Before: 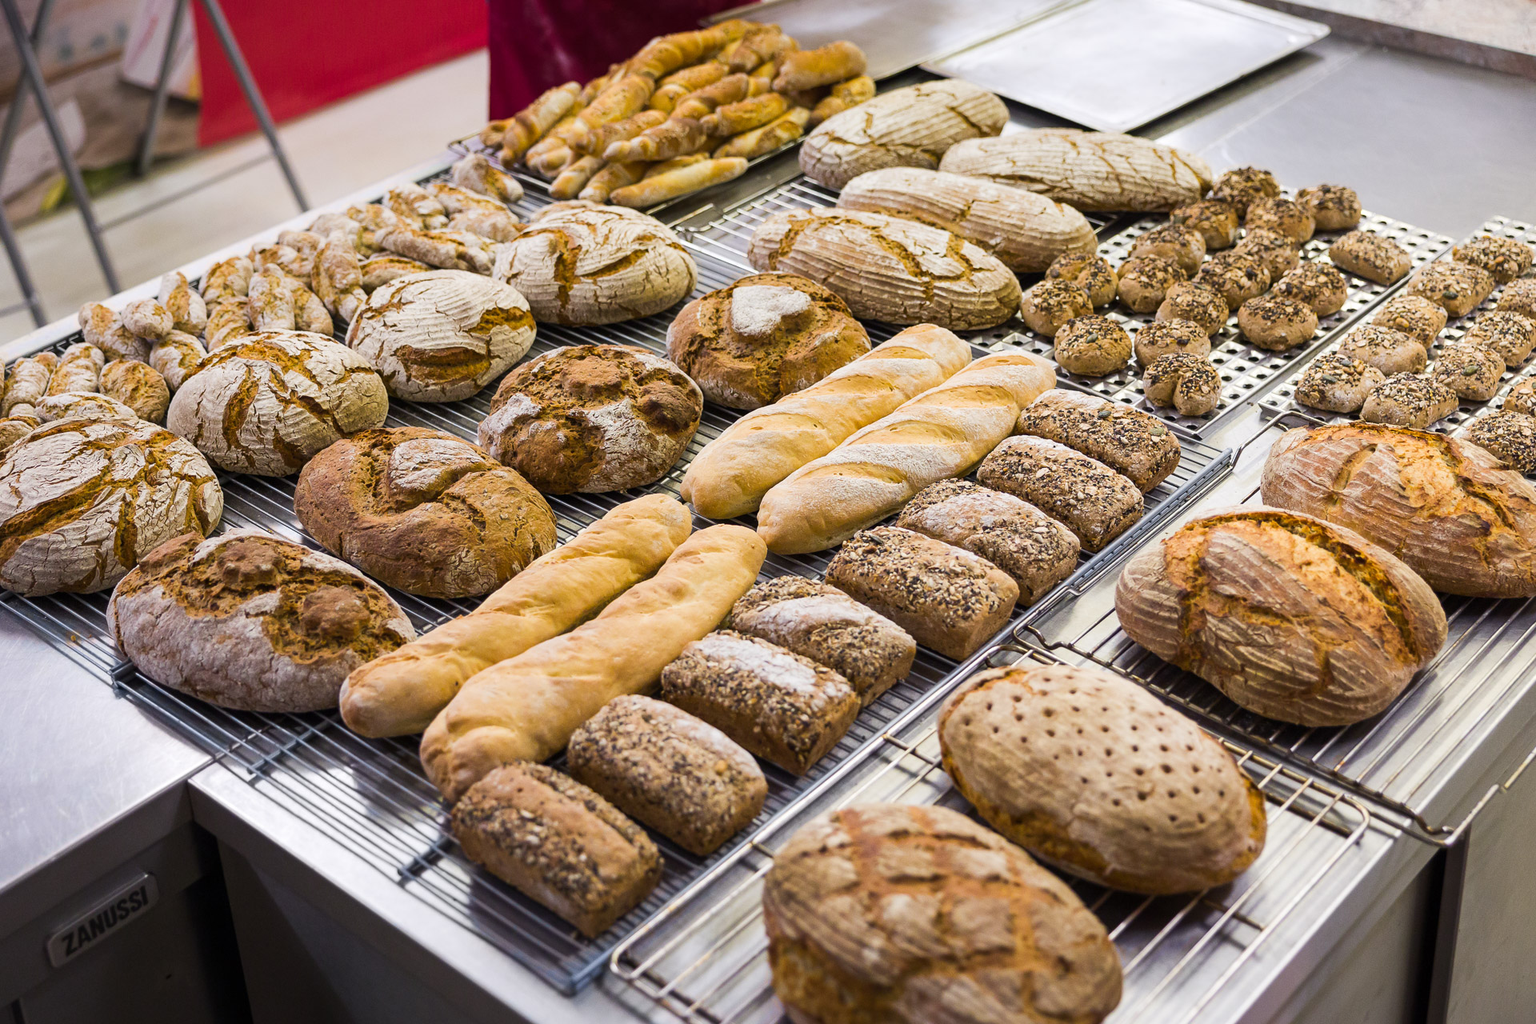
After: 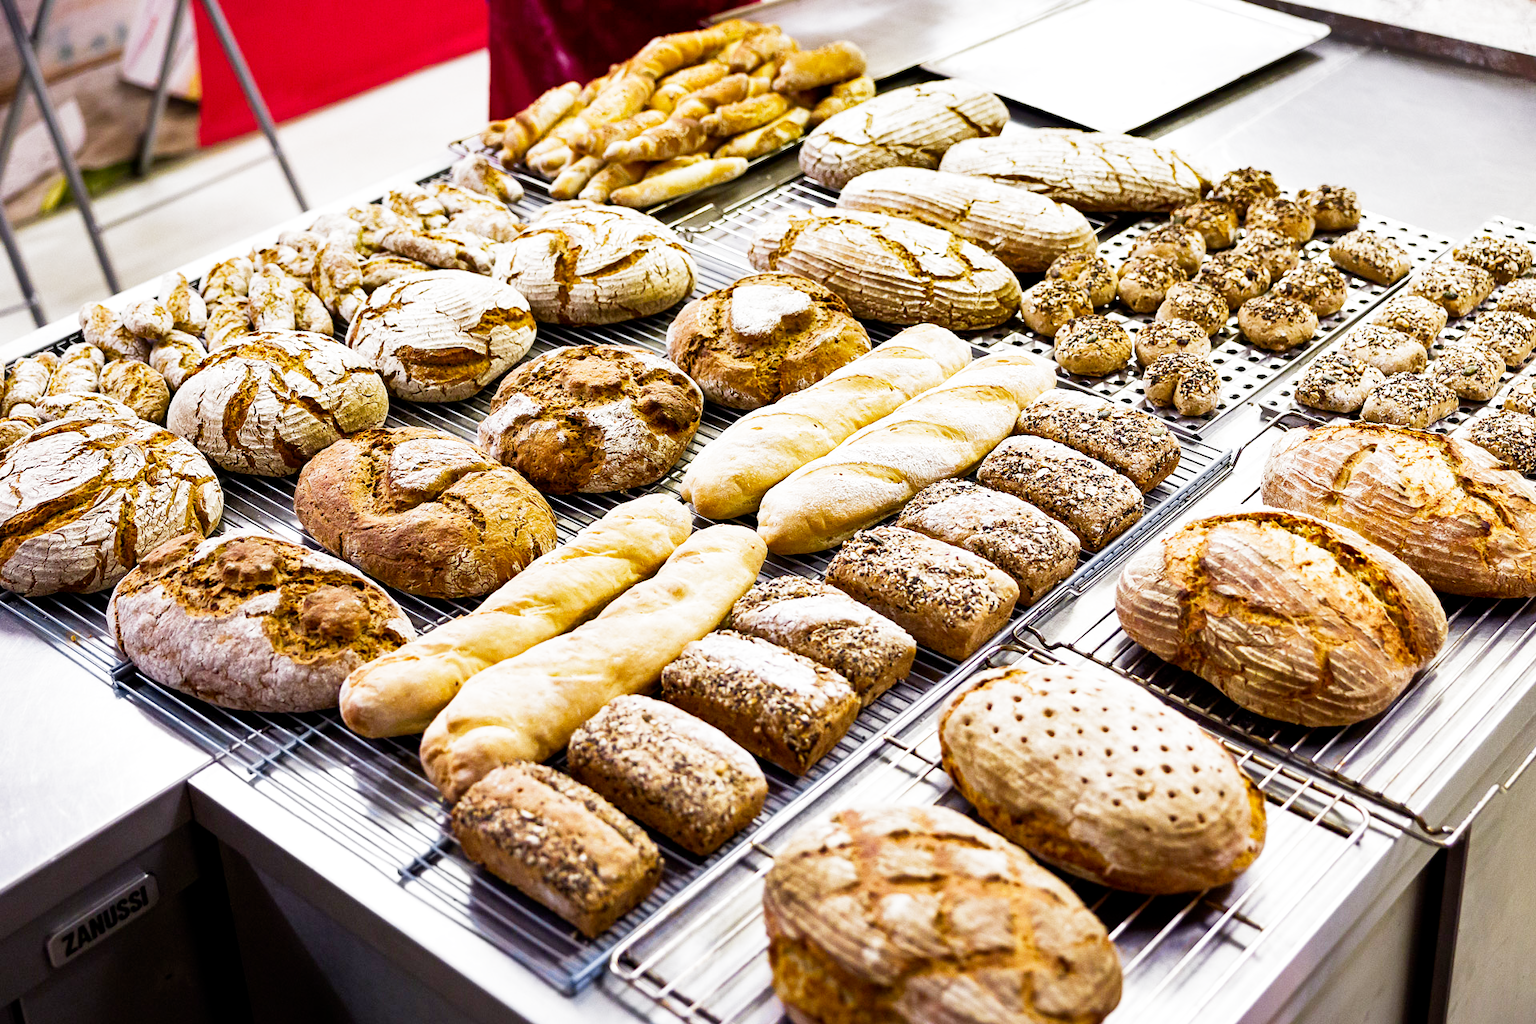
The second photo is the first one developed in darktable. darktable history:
shadows and highlights: shadows 5, soften with gaussian
filmic rgb: middle gray luminance 10%, black relative exposure -8.61 EV, white relative exposure 3.3 EV, threshold 6 EV, target black luminance 0%, hardness 5.2, latitude 44.69%, contrast 1.302, highlights saturation mix 5%, shadows ↔ highlights balance 24.64%, add noise in highlights 0, preserve chrominance no, color science v3 (2019), use custom middle-gray values true, iterations of high-quality reconstruction 0, contrast in highlights soft, enable highlight reconstruction true
